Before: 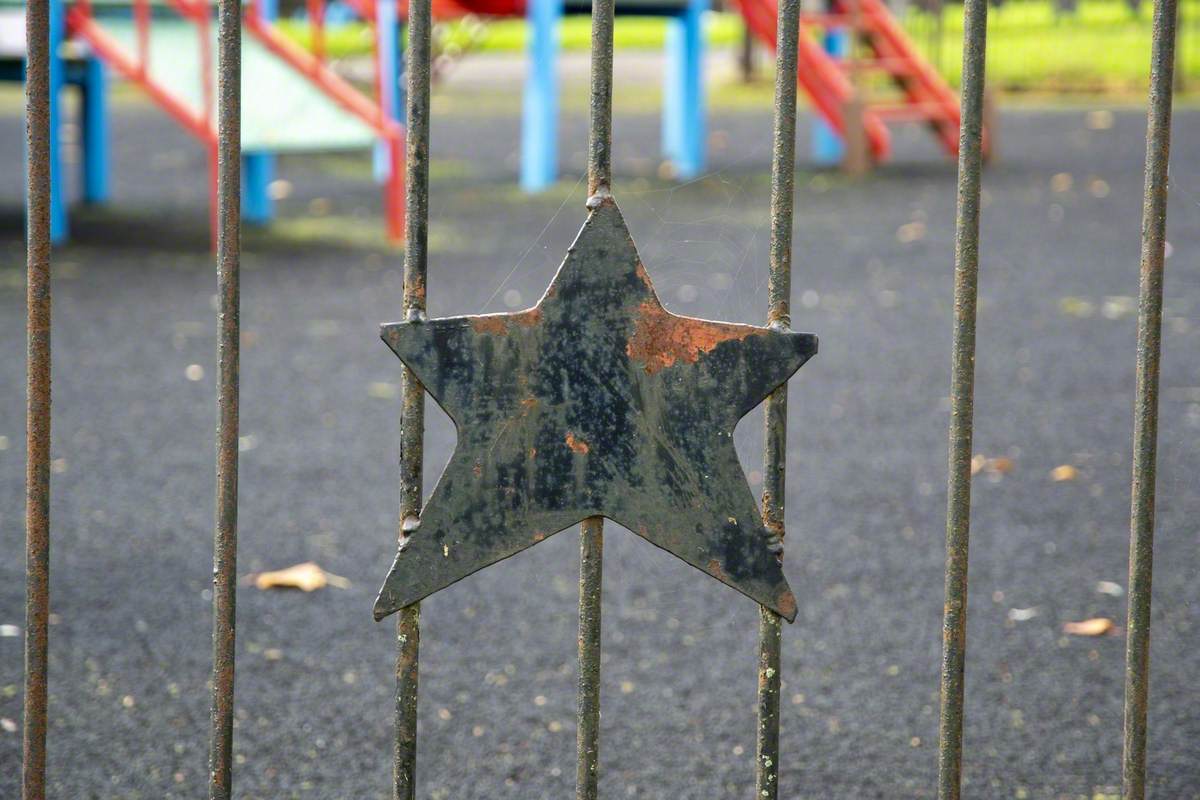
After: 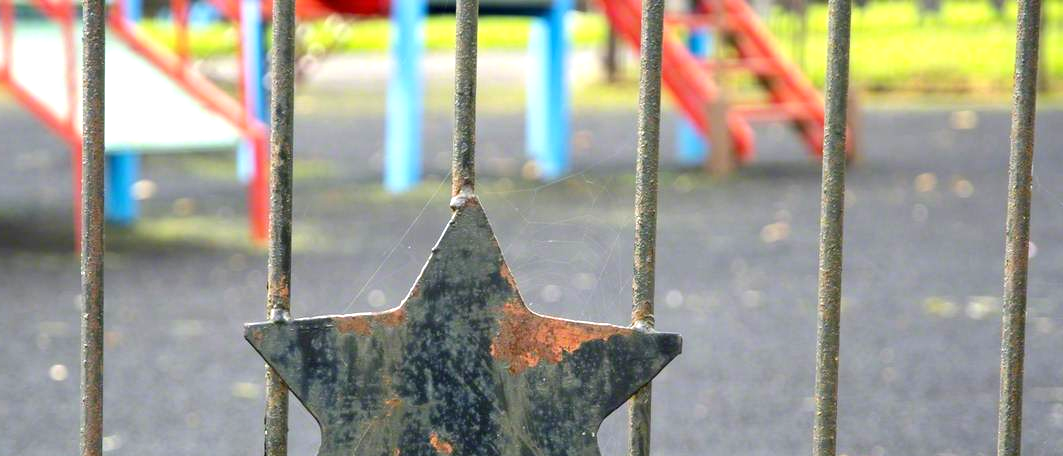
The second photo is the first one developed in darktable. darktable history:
crop and rotate: left 11.356%, bottom 42.901%
exposure: exposure 0.497 EV, compensate exposure bias true, compensate highlight preservation false
